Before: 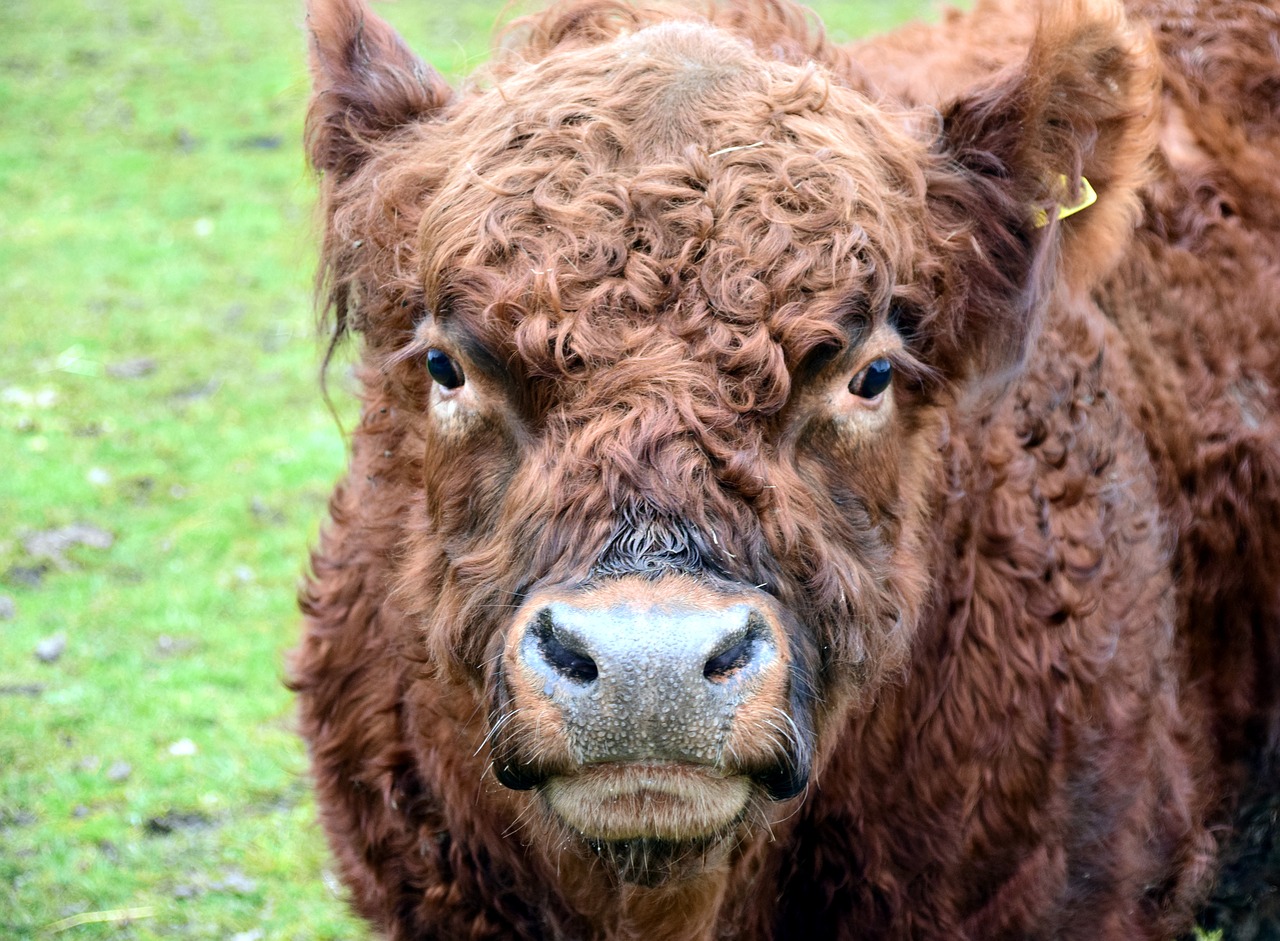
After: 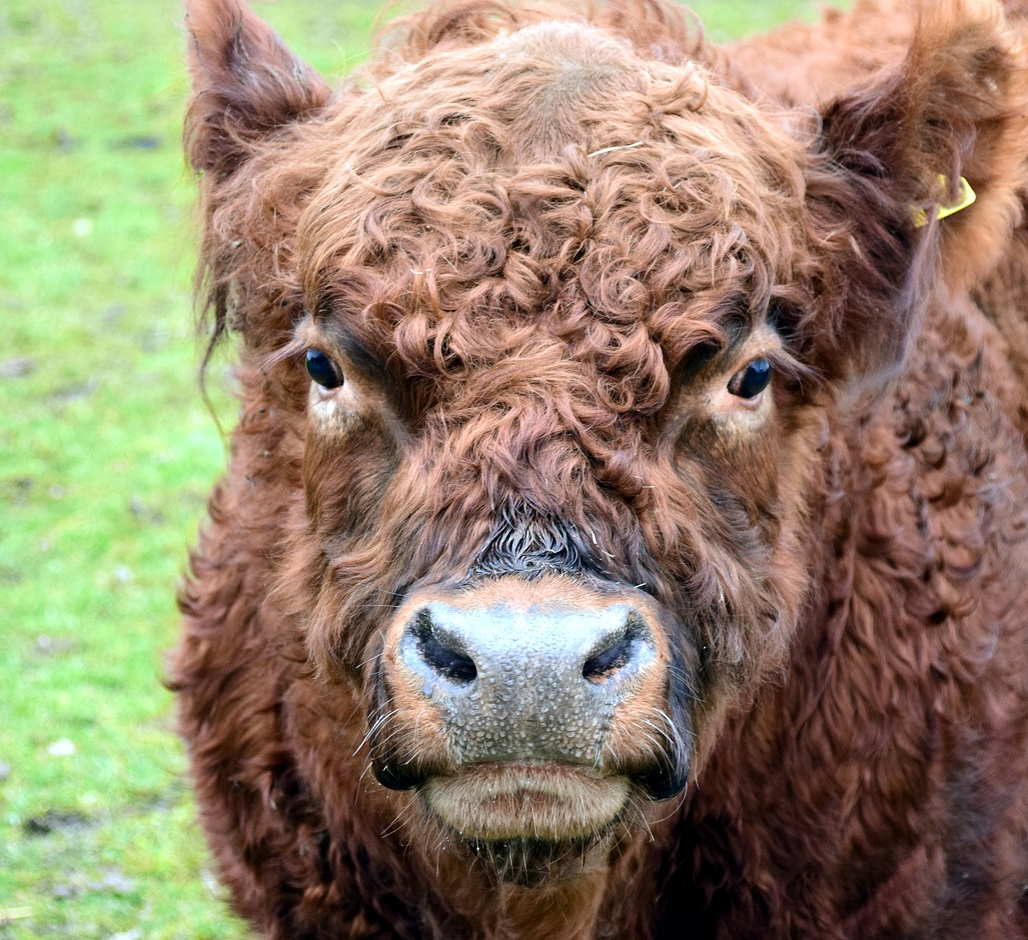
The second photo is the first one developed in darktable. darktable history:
crop and rotate: left 9.527%, right 10.134%
